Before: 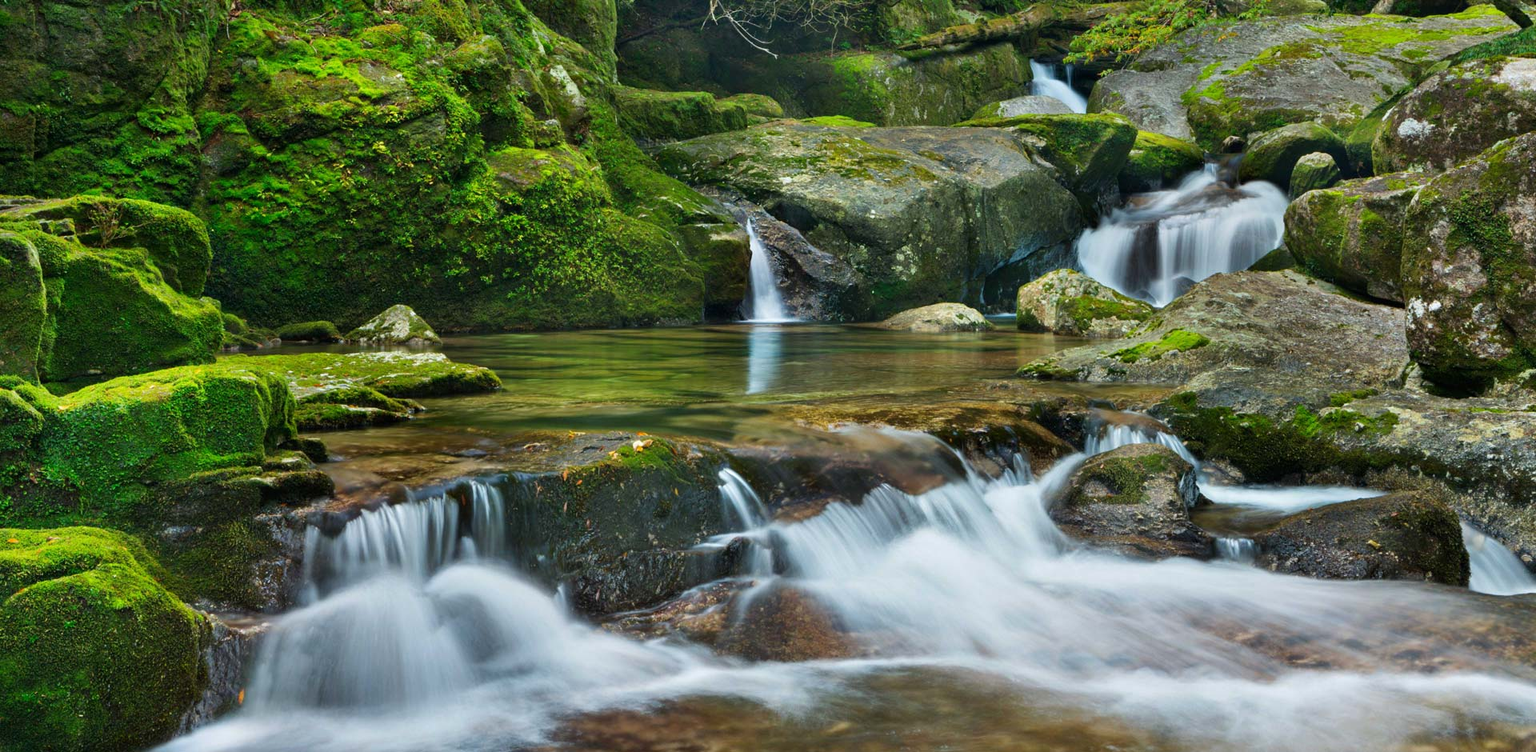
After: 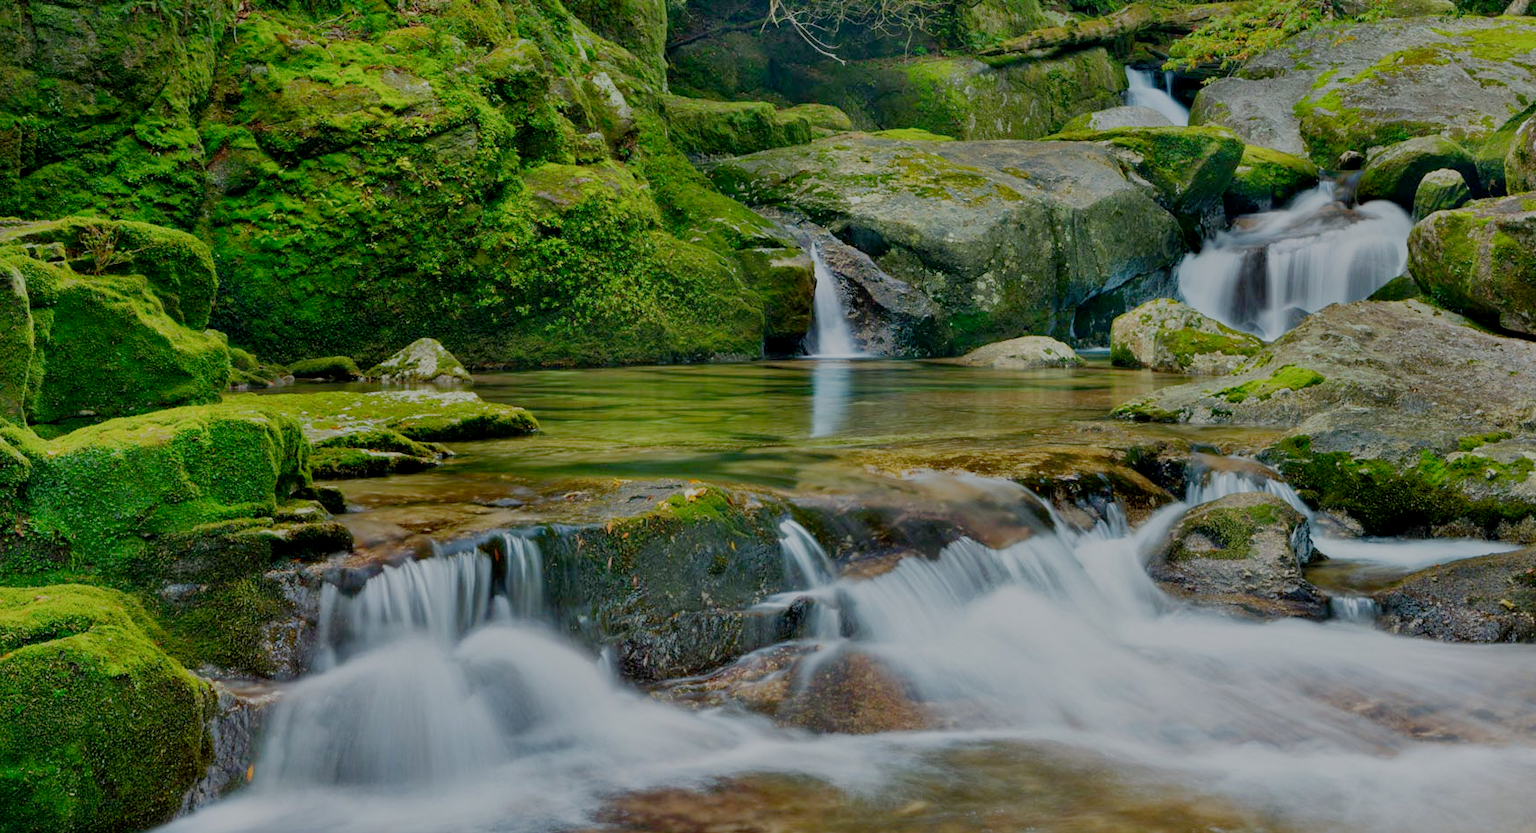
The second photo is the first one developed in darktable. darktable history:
local contrast: mode bilateral grid, contrast 10, coarseness 25, detail 115%, midtone range 0.2
crop and rotate: left 1.088%, right 8.807%
filmic rgb: black relative exposure -7 EV, white relative exposure 6 EV, threshold 3 EV, target black luminance 0%, hardness 2.73, latitude 61.22%, contrast 0.691, highlights saturation mix 10%, shadows ↔ highlights balance -0.073%, preserve chrominance no, color science v4 (2020), iterations of high-quality reconstruction 10, contrast in shadows soft, contrast in highlights soft, enable highlight reconstruction true
